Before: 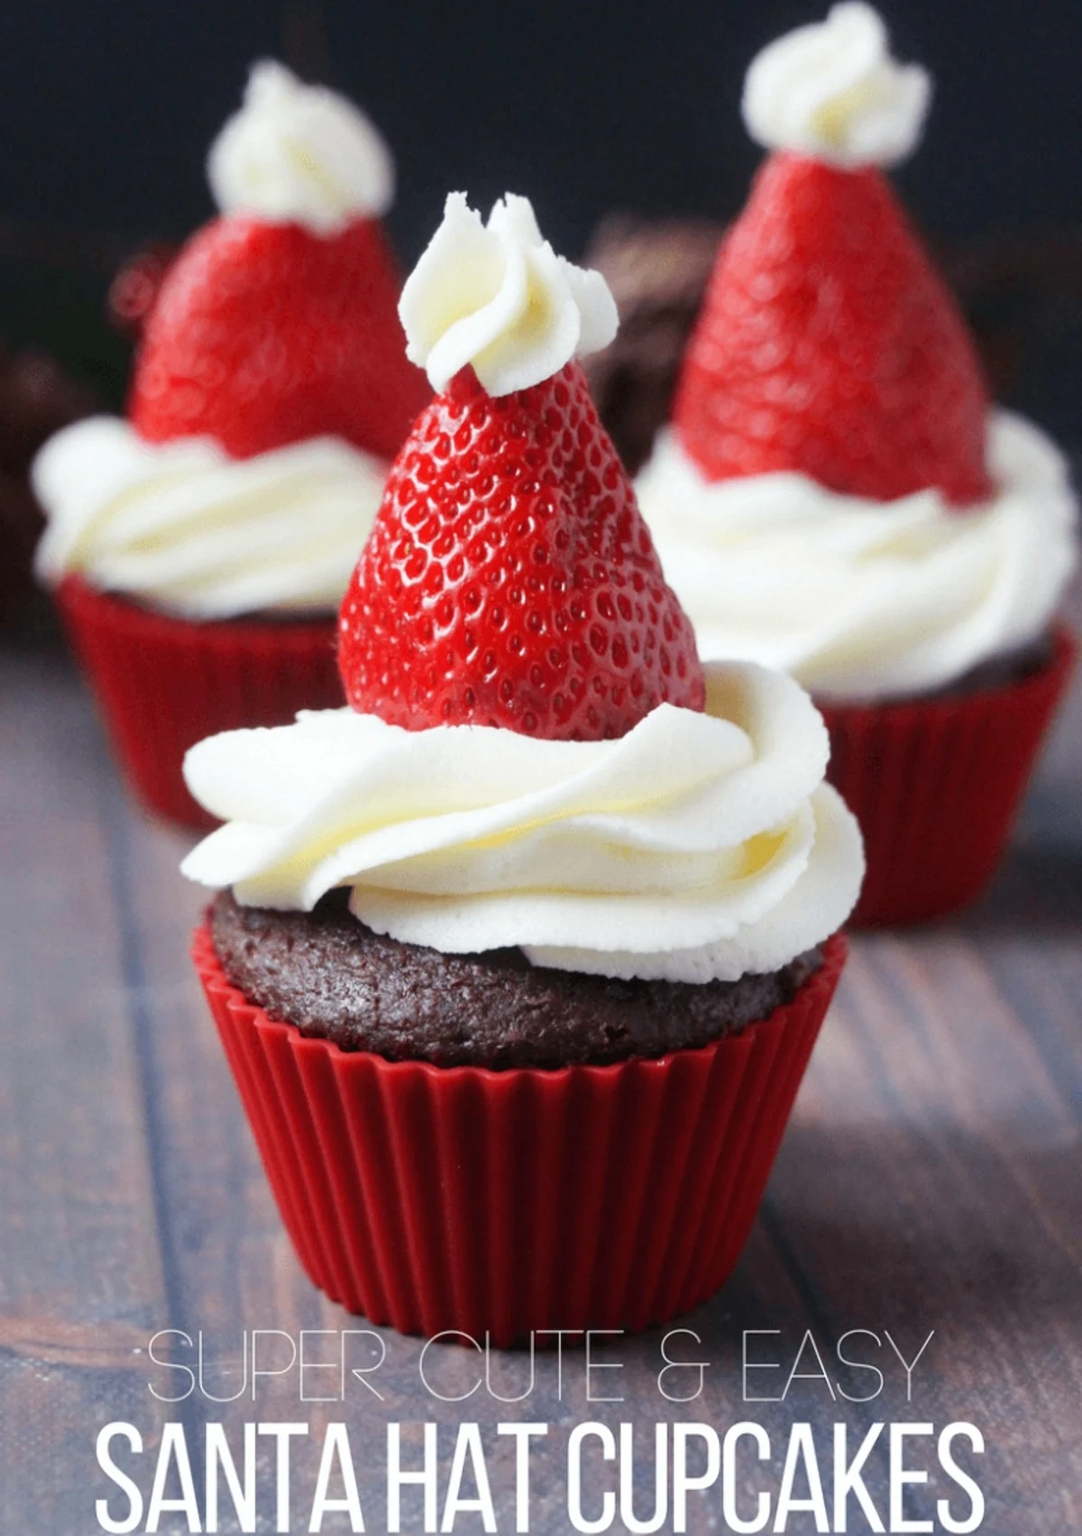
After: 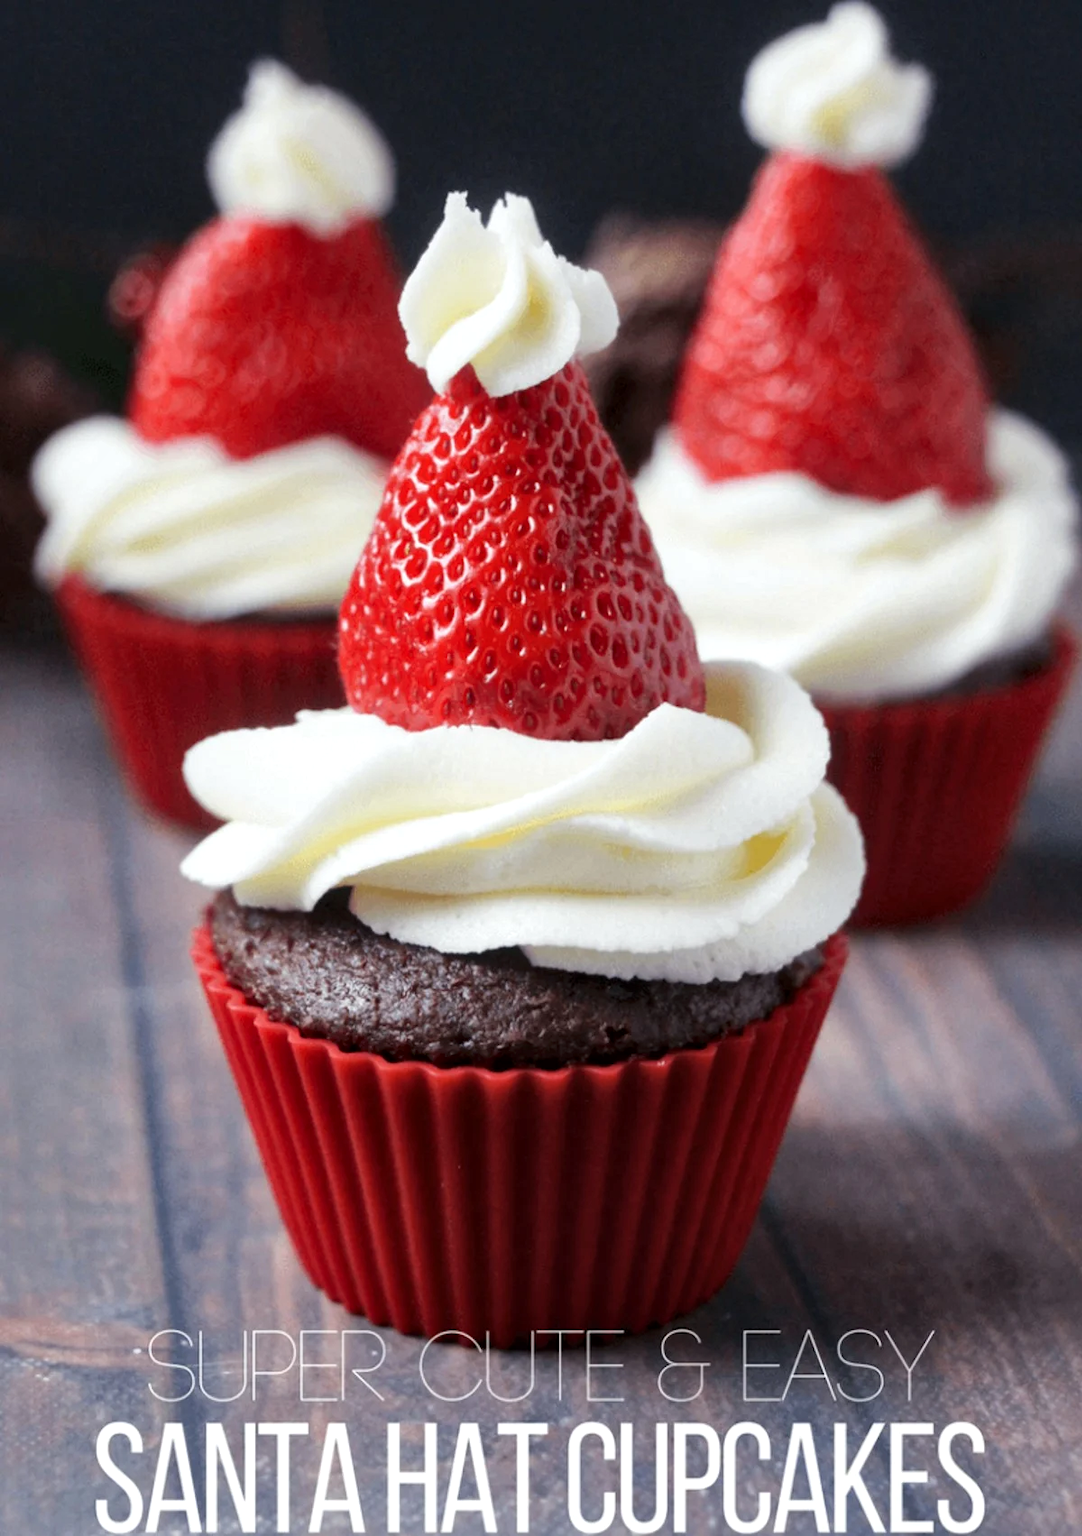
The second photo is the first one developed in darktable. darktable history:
local contrast: mode bilateral grid, contrast 19, coarseness 50, detail 141%, midtone range 0.2
